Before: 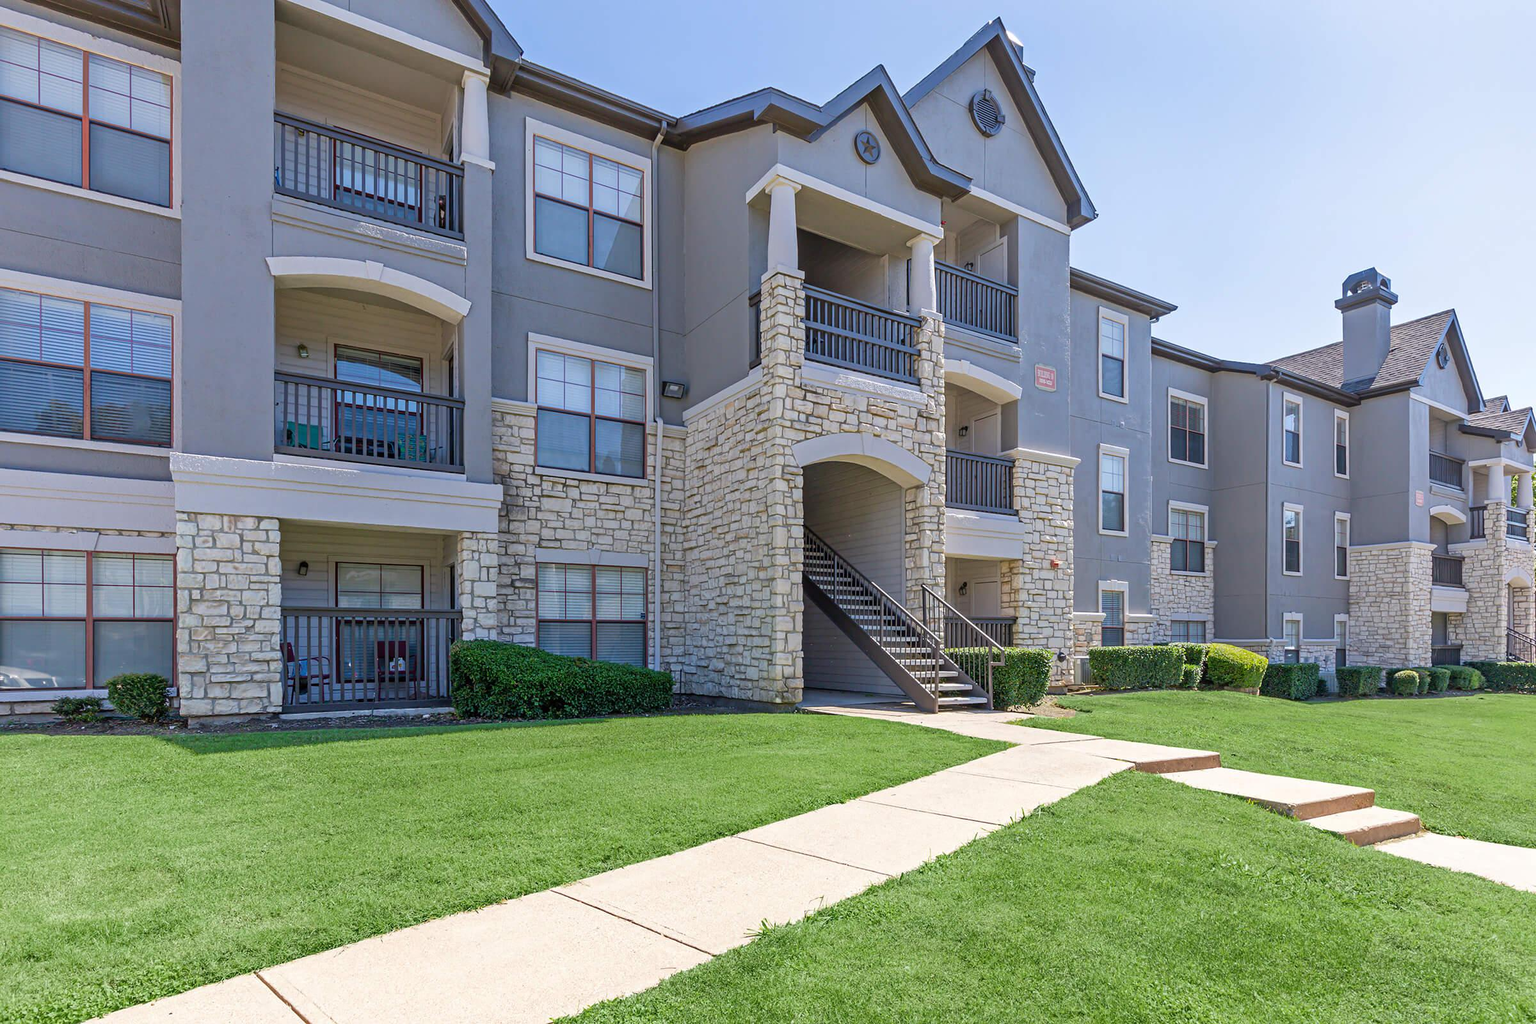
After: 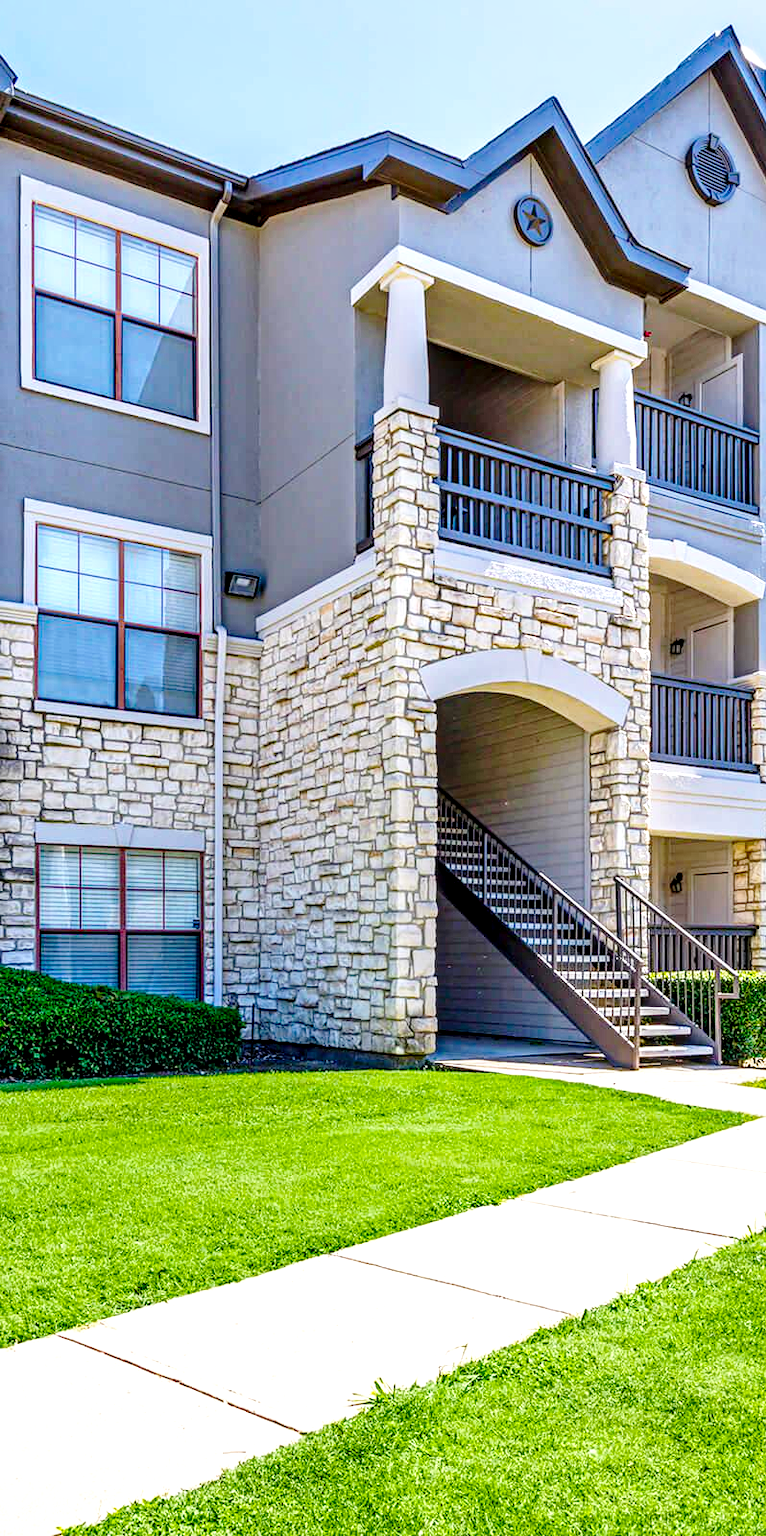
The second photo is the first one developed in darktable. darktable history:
base curve: curves: ch0 [(0, 0) (0.028, 0.03) (0.121, 0.232) (0.46, 0.748) (0.859, 0.968) (1, 1)], preserve colors none
crop: left 33.36%, right 33.36%
color balance rgb: linear chroma grading › global chroma 10%, perceptual saturation grading › global saturation 30%, global vibrance 10%
local contrast: highlights 60%, shadows 60%, detail 160%
